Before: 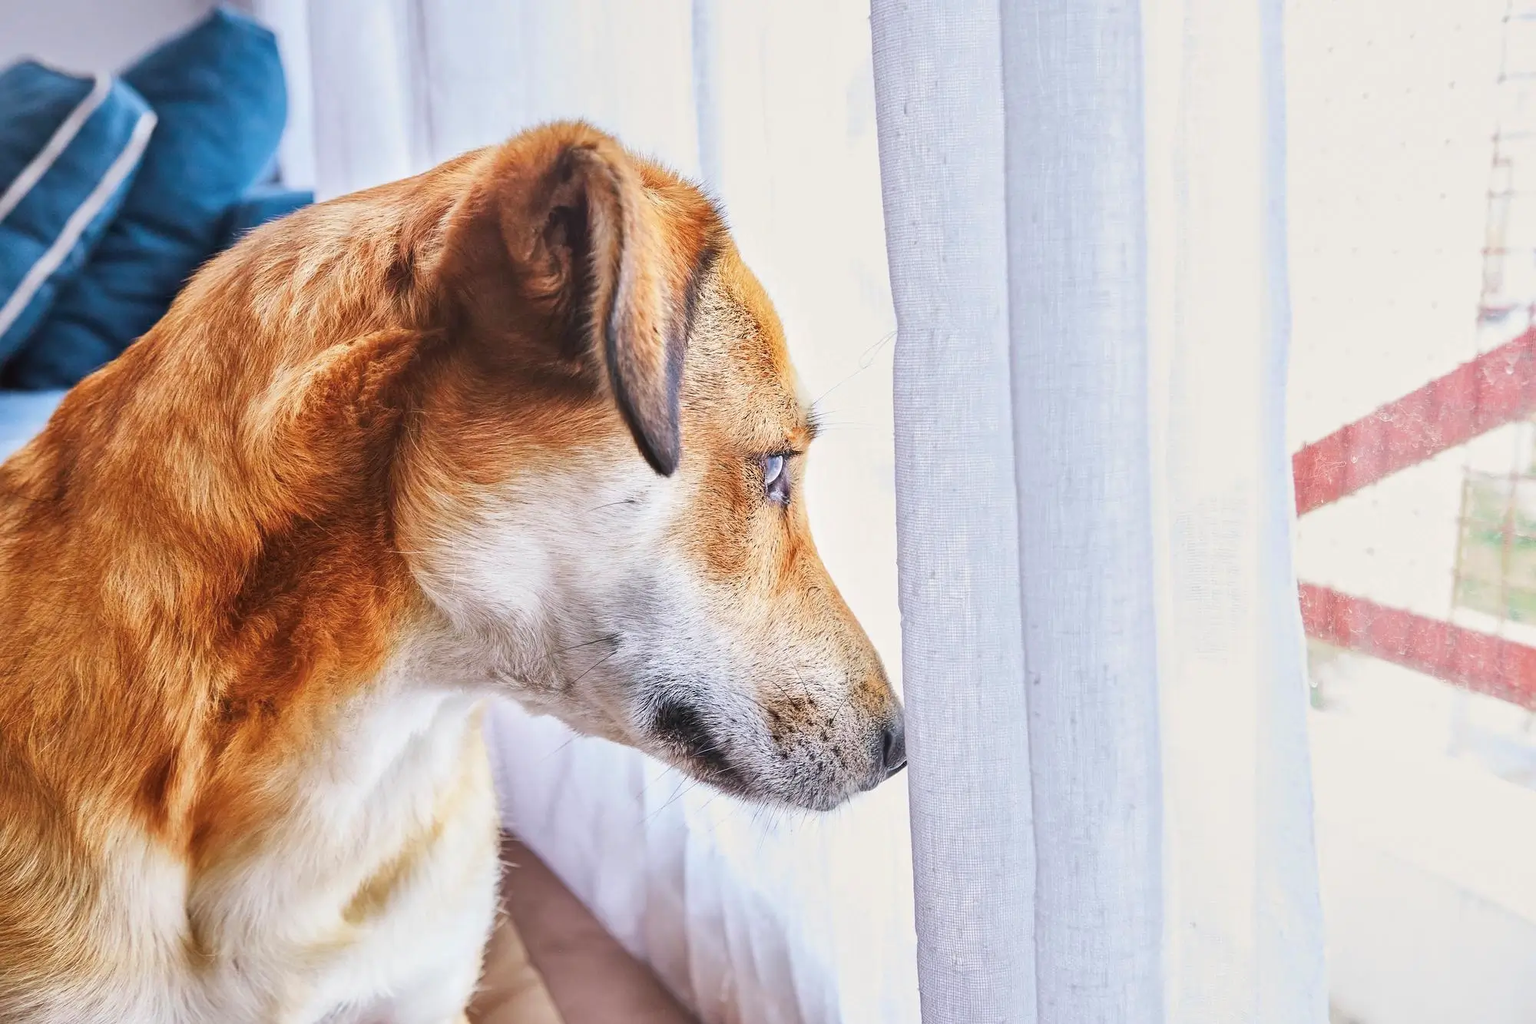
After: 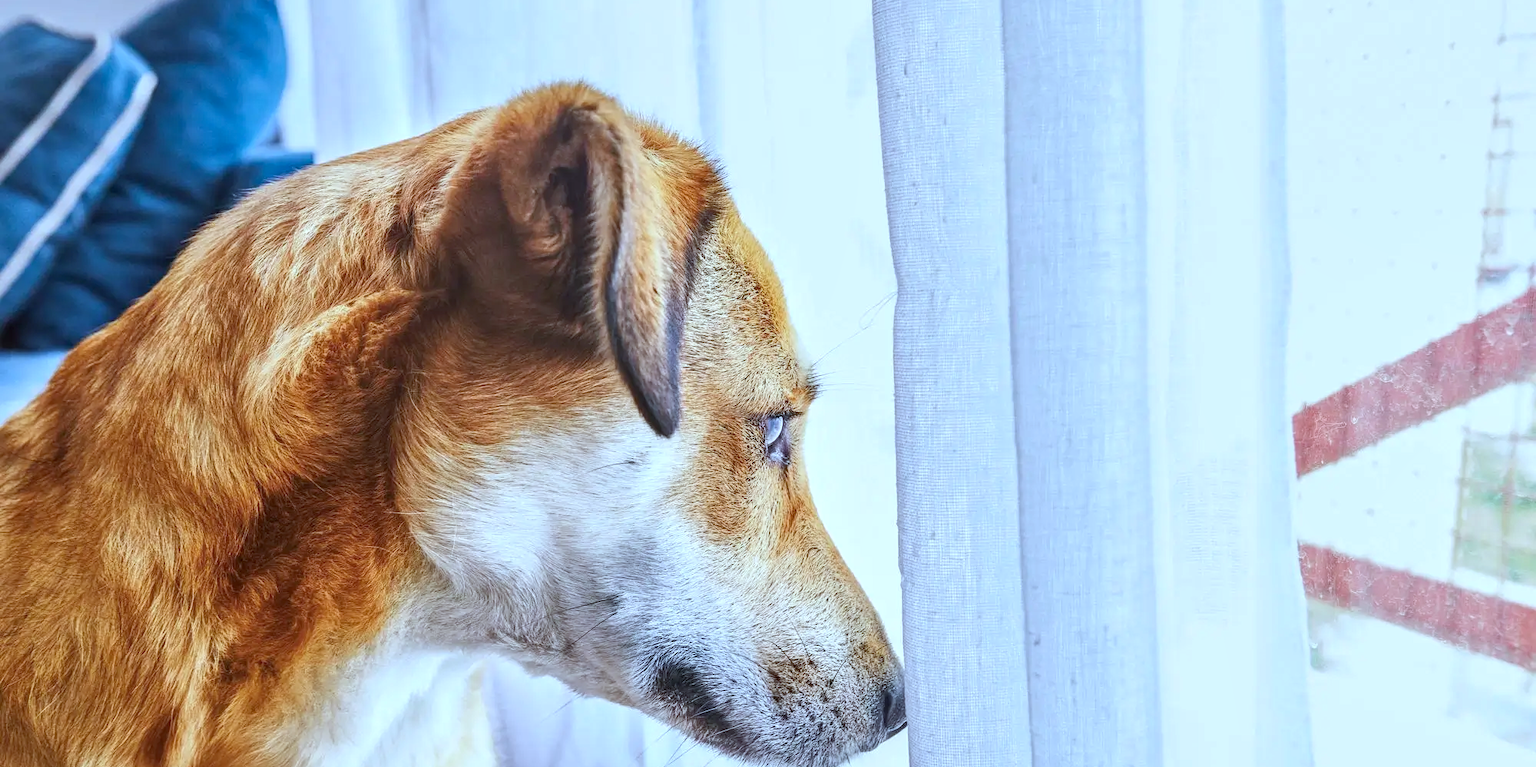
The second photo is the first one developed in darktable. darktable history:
color correction: highlights a* -8, highlights b* 3.1
crop: top 3.857%, bottom 21.132%
shadows and highlights: shadows 43.06, highlights 6.94
local contrast: on, module defaults
white balance: red 0.948, green 1.02, blue 1.176
